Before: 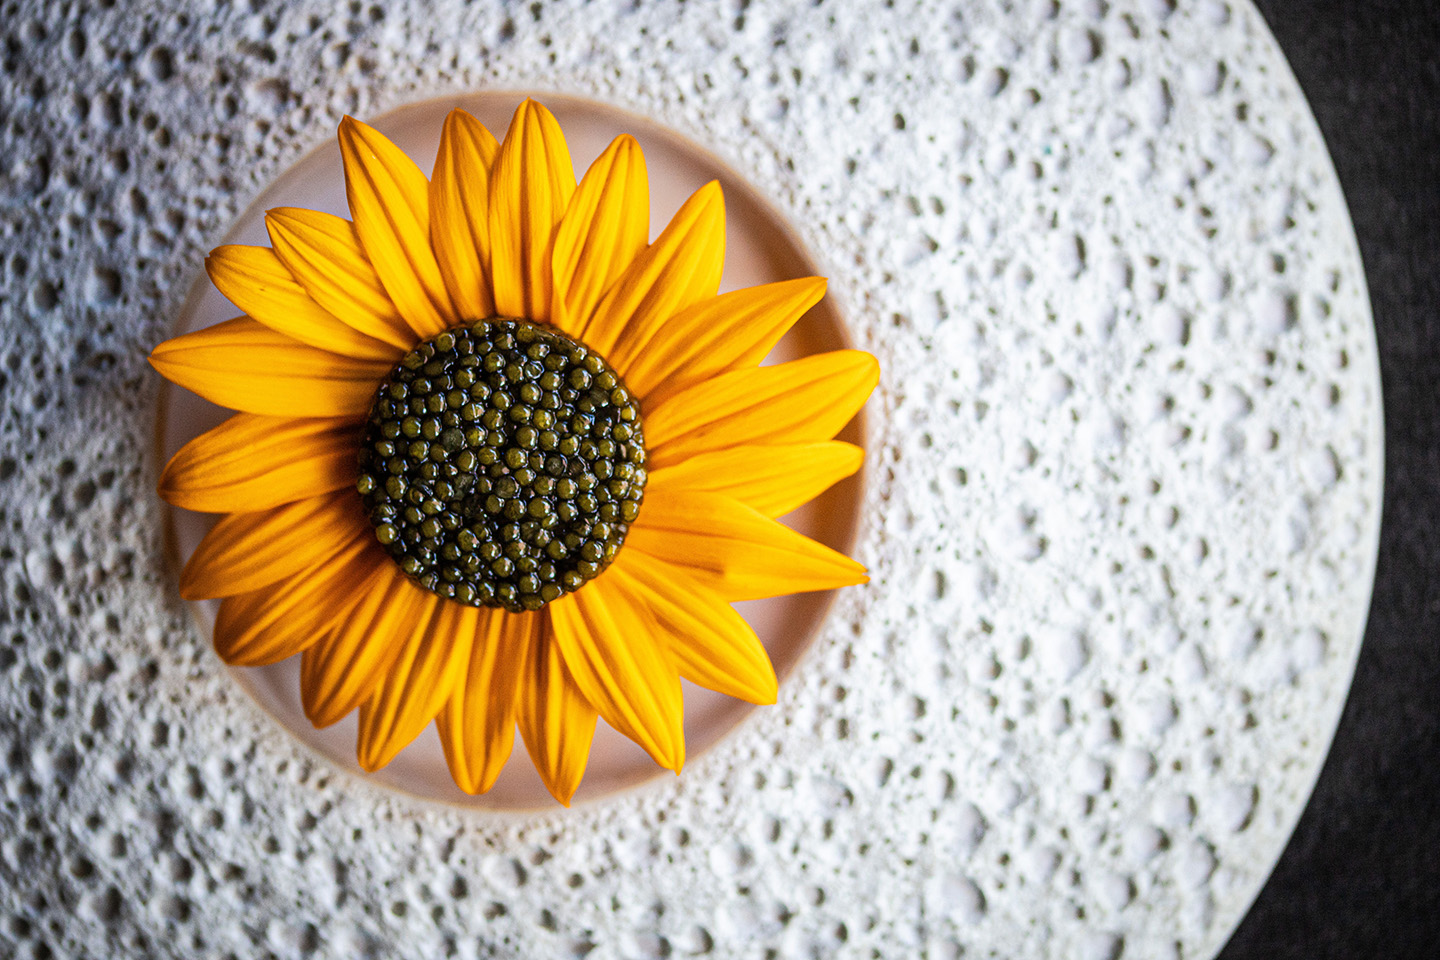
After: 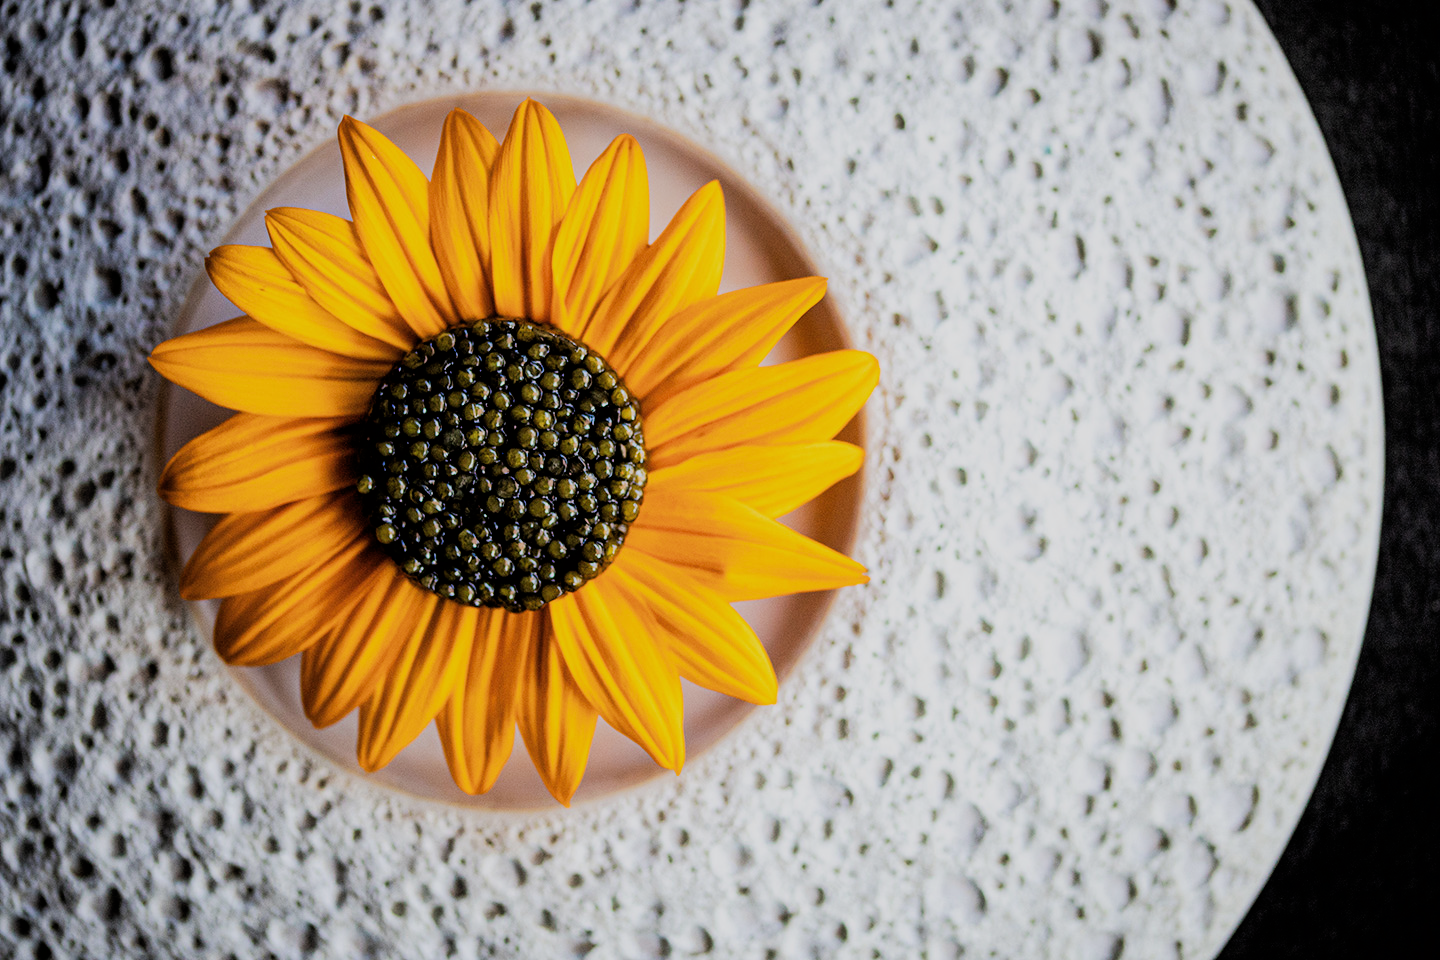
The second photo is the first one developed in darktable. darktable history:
filmic rgb: black relative exposure -5 EV, hardness 2.88, contrast 1.1, highlights saturation mix -20%
white balance: red 1, blue 1
